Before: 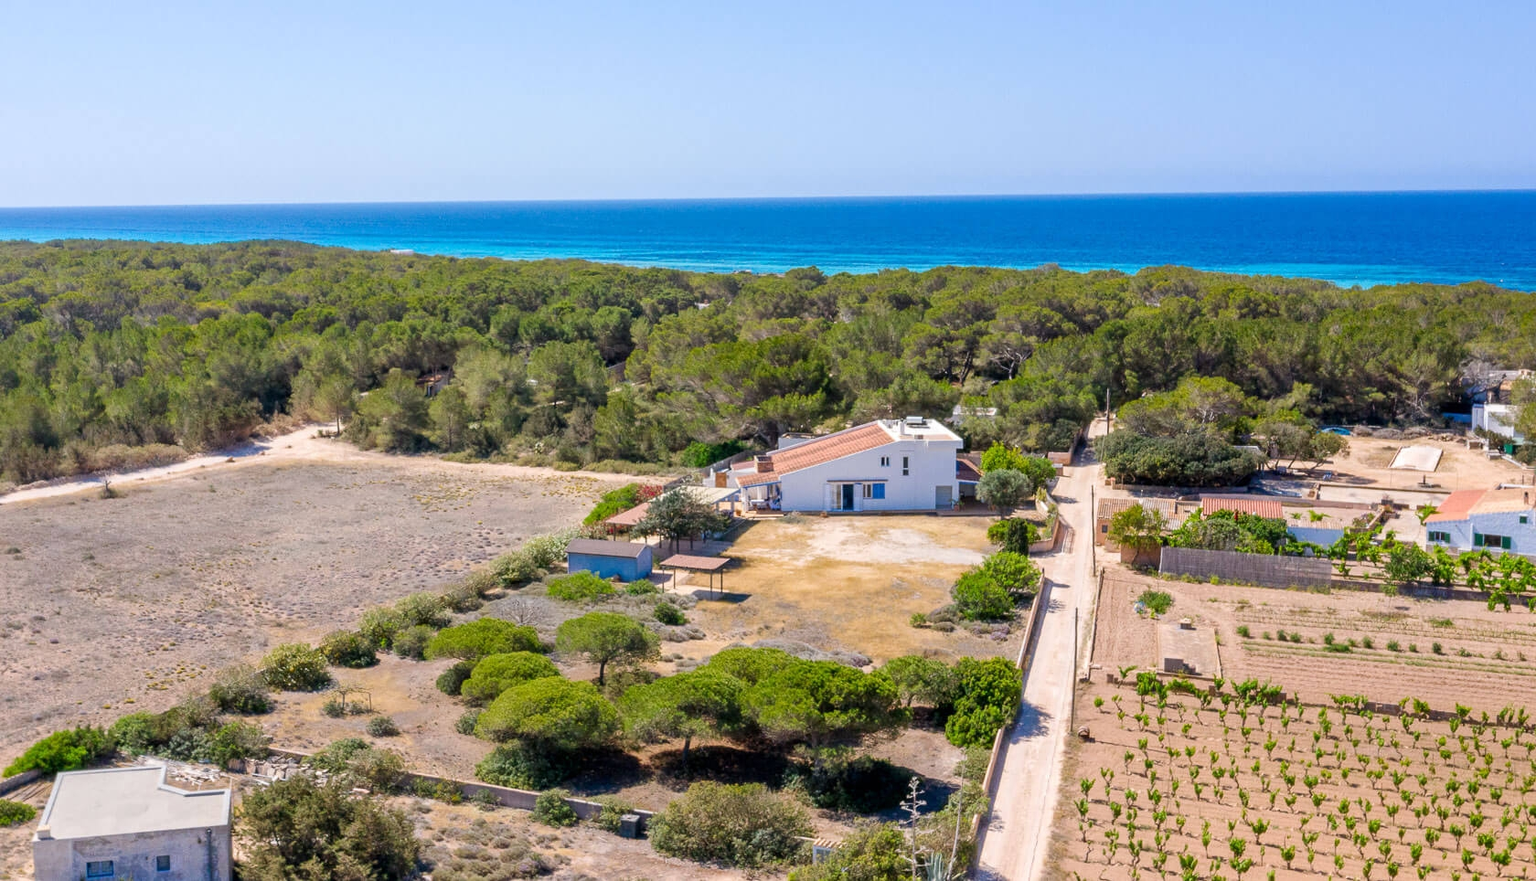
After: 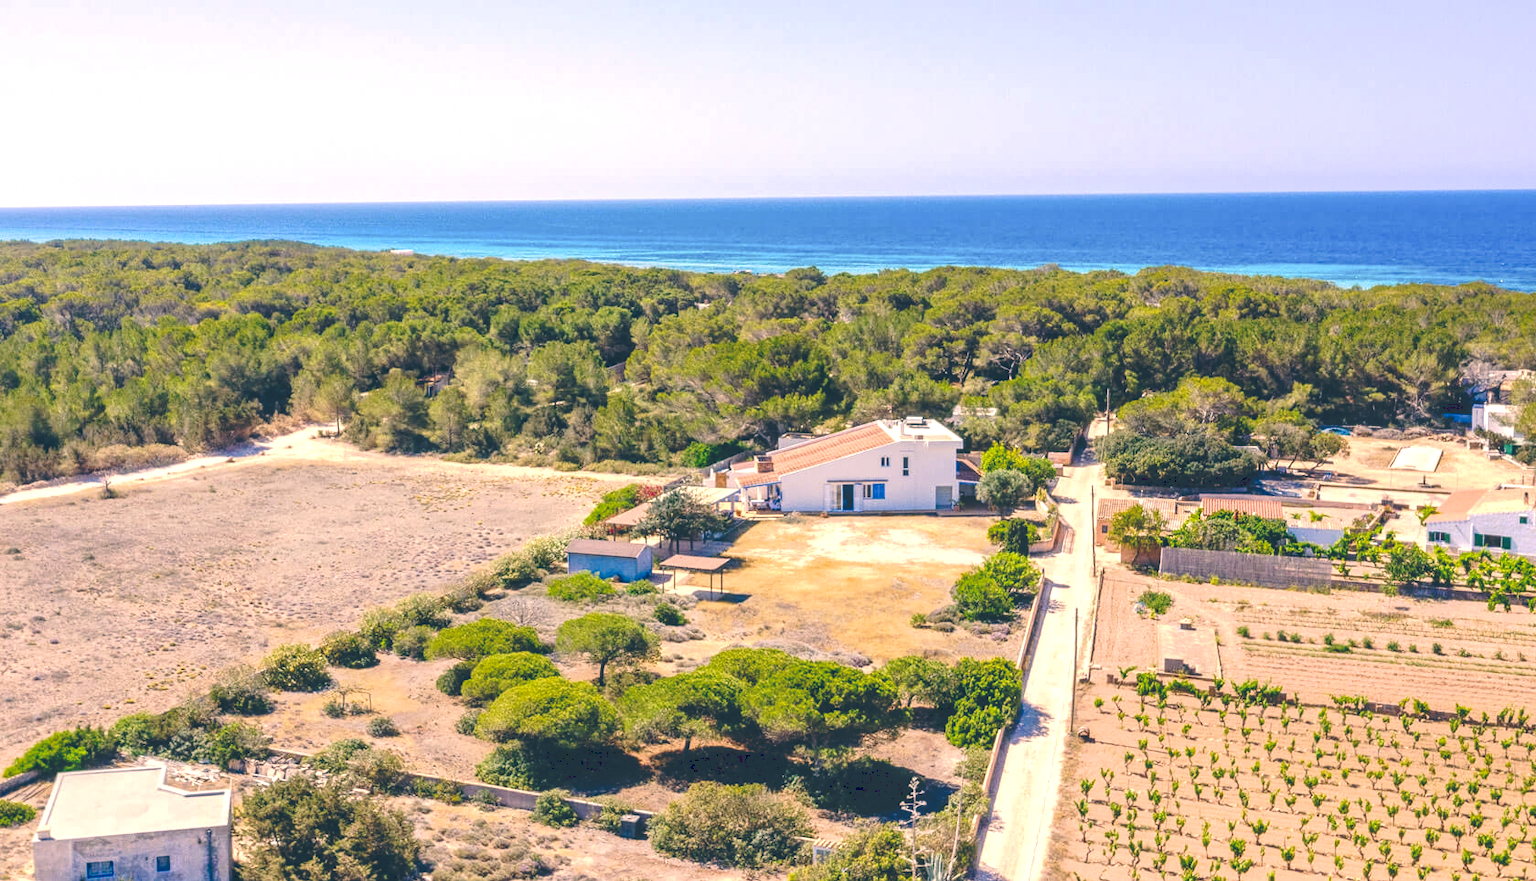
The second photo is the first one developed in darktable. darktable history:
exposure: exposure 0.493 EV, compensate highlight preservation false
color correction: highlights a* 10.32, highlights b* 14.66, shadows a* -9.59, shadows b* -15.02
tone curve: curves: ch0 [(0, 0) (0.003, 0.211) (0.011, 0.211) (0.025, 0.215) (0.044, 0.218) (0.069, 0.224) (0.1, 0.227) (0.136, 0.233) (0.177, 0.247) (0.224, 0.275) (0.277, 0.309) (0.335, 0.366) (0.399, 0.438) (0.468, 0.515) (0.543, 0.586) (0.623, 0.658) (0.709, 0.735) (0.801, 0.821) (0.898, 0.889) (1, 1)], preserve colors none
local contrast: on, module defaults
